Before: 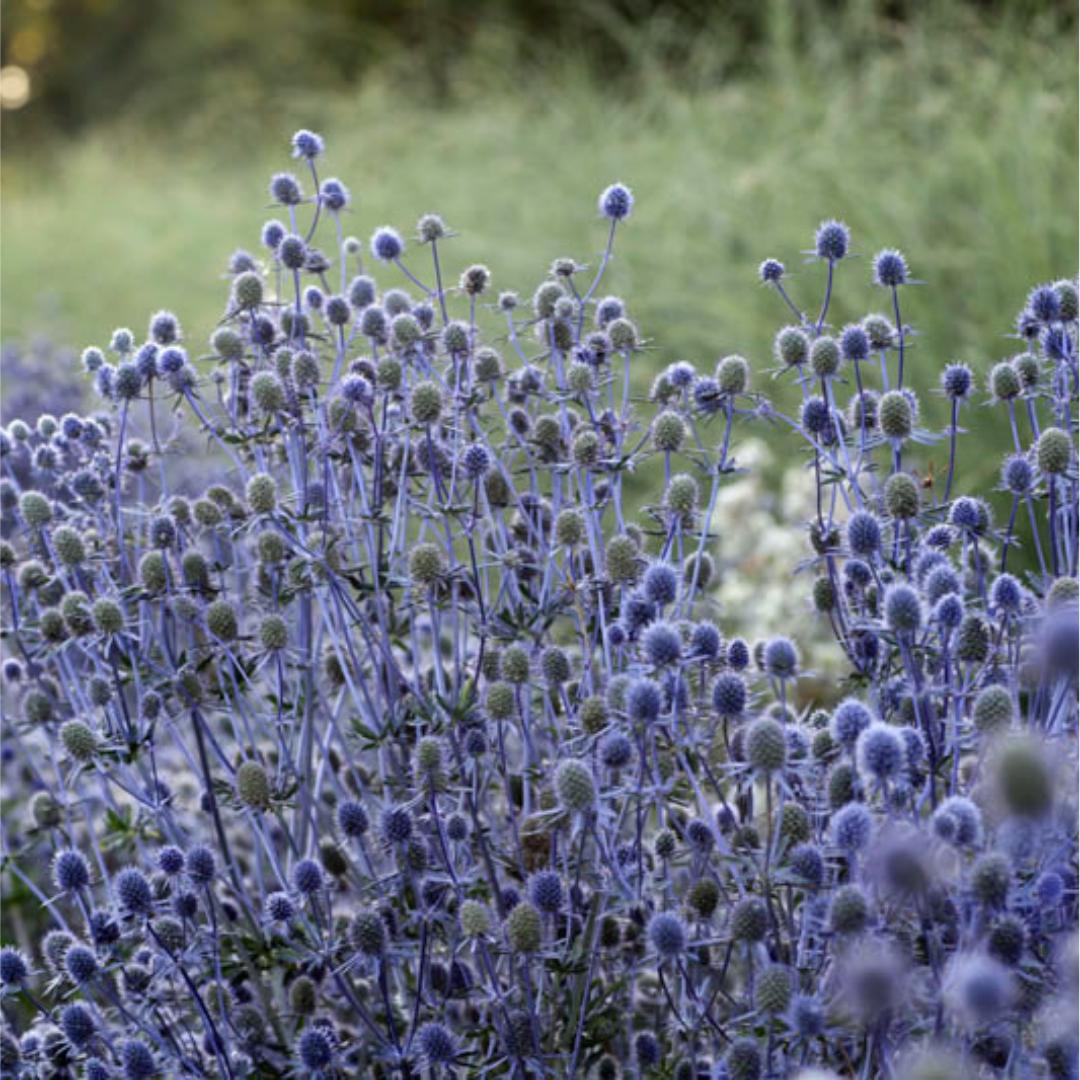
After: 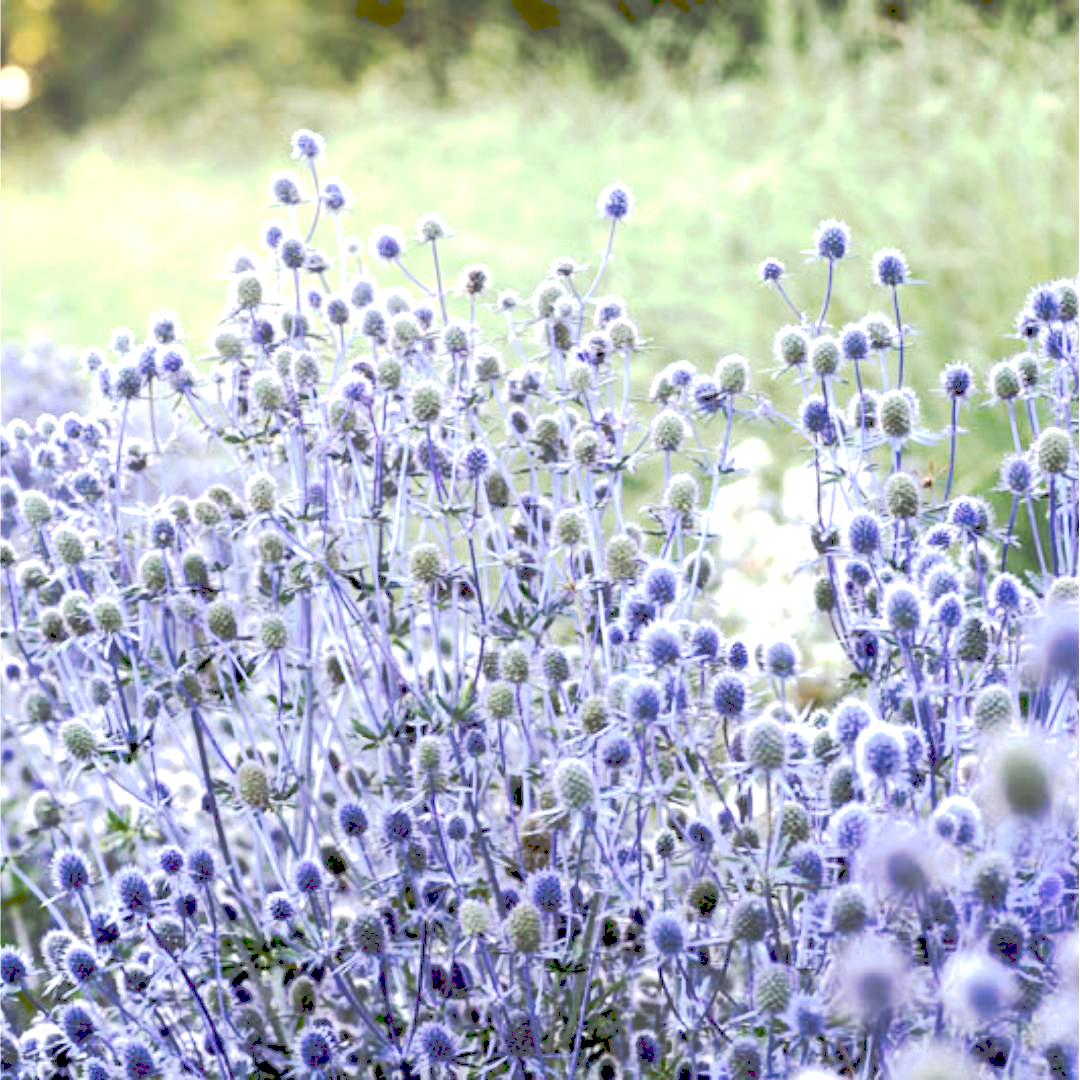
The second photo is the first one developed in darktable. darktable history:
exposure: black level correction 0.009, exposure 1.425 EV, compensate highlight preservation false
tone curve: curves: ch0 [(0, 0) (0.003, 0.301) (0.011, 0.302) (0.025, 0.307) (0.044, 0.313) (0.069, 0.316) (0.1, 0.322) (0.136, 0.325) (0.177, 0.341) (0.224, 0.358) (0.277, 0.386) (0.335, 0.429) (0.399, 0.486) (0.468, 0.556) (0.543, 0.644) (0.623, 0.728) (0.709, 0.796) (0.801, 0.854) (0.898, 0.908) (1, 1)], preserve colors none
